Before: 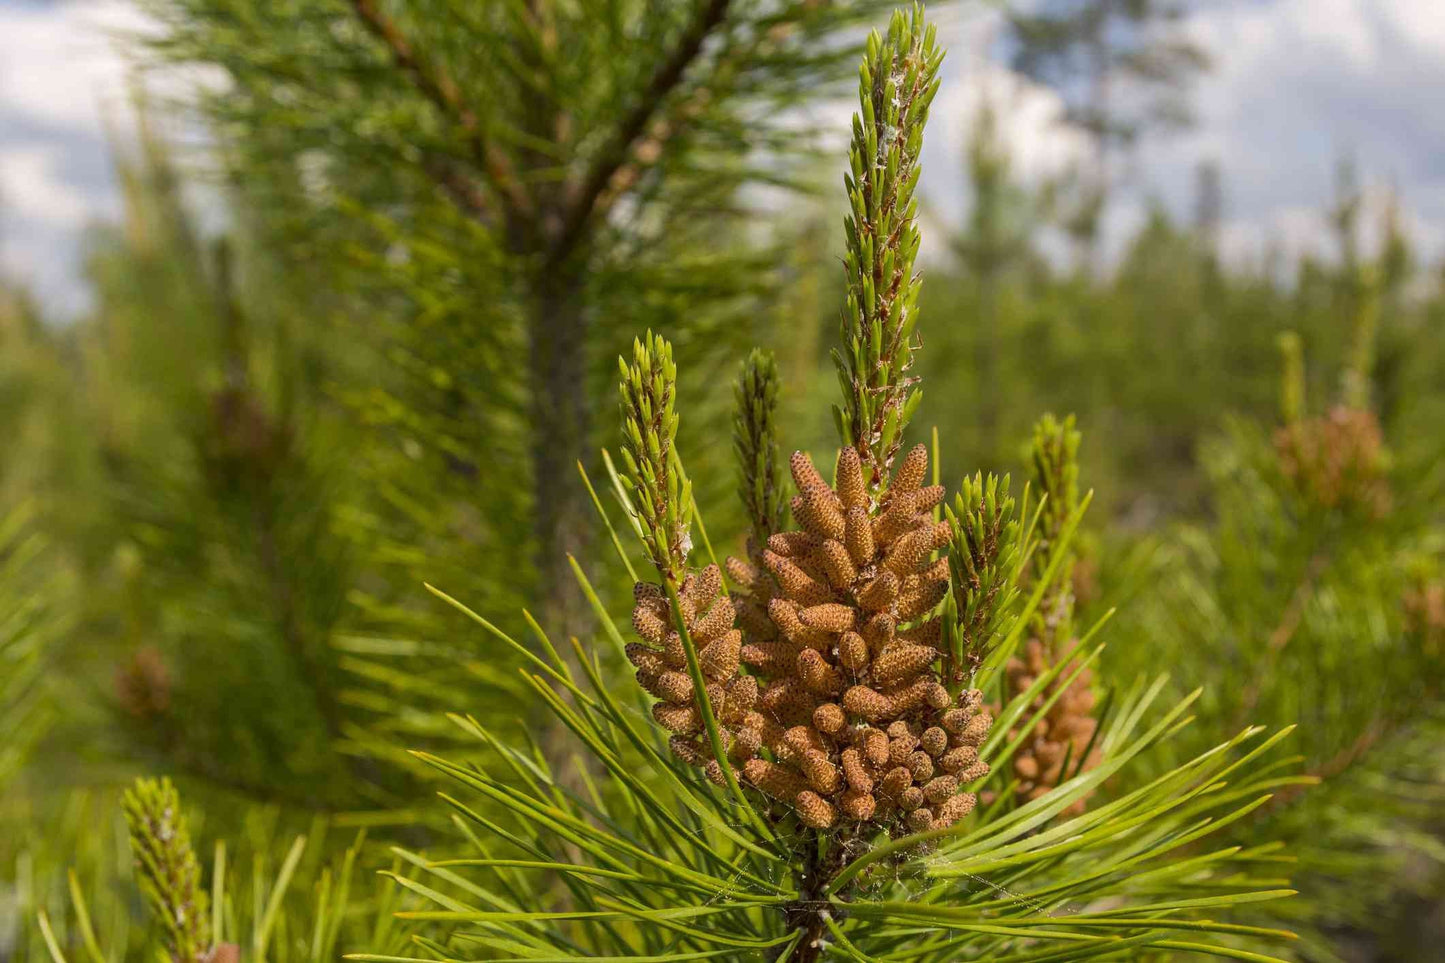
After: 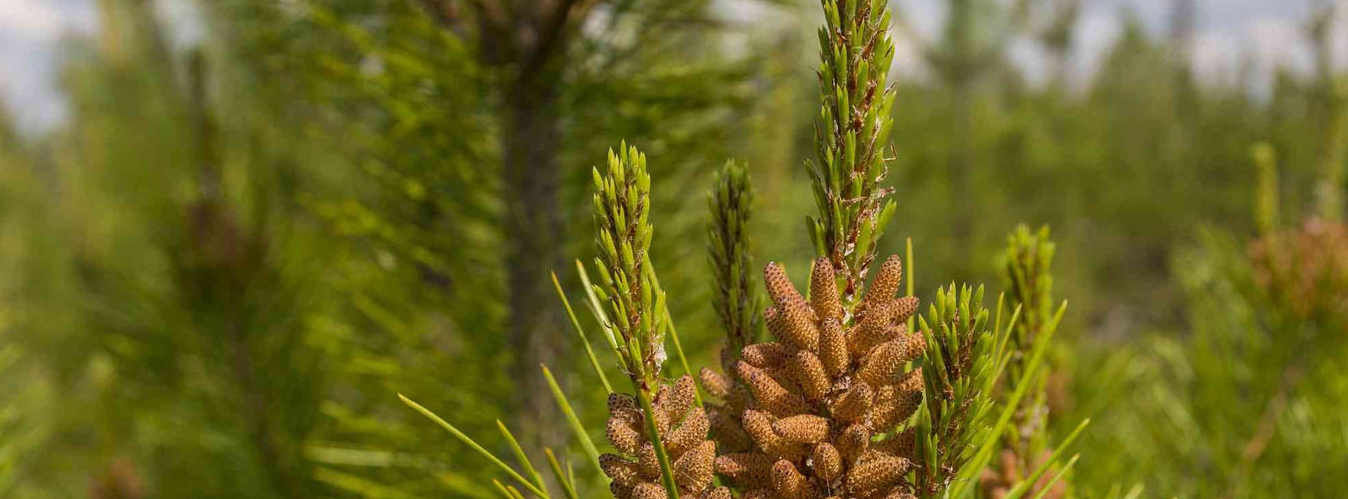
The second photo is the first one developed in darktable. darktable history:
crop: left 1.803%, top 19.702%, right 4.862%, bottom 28.404%
